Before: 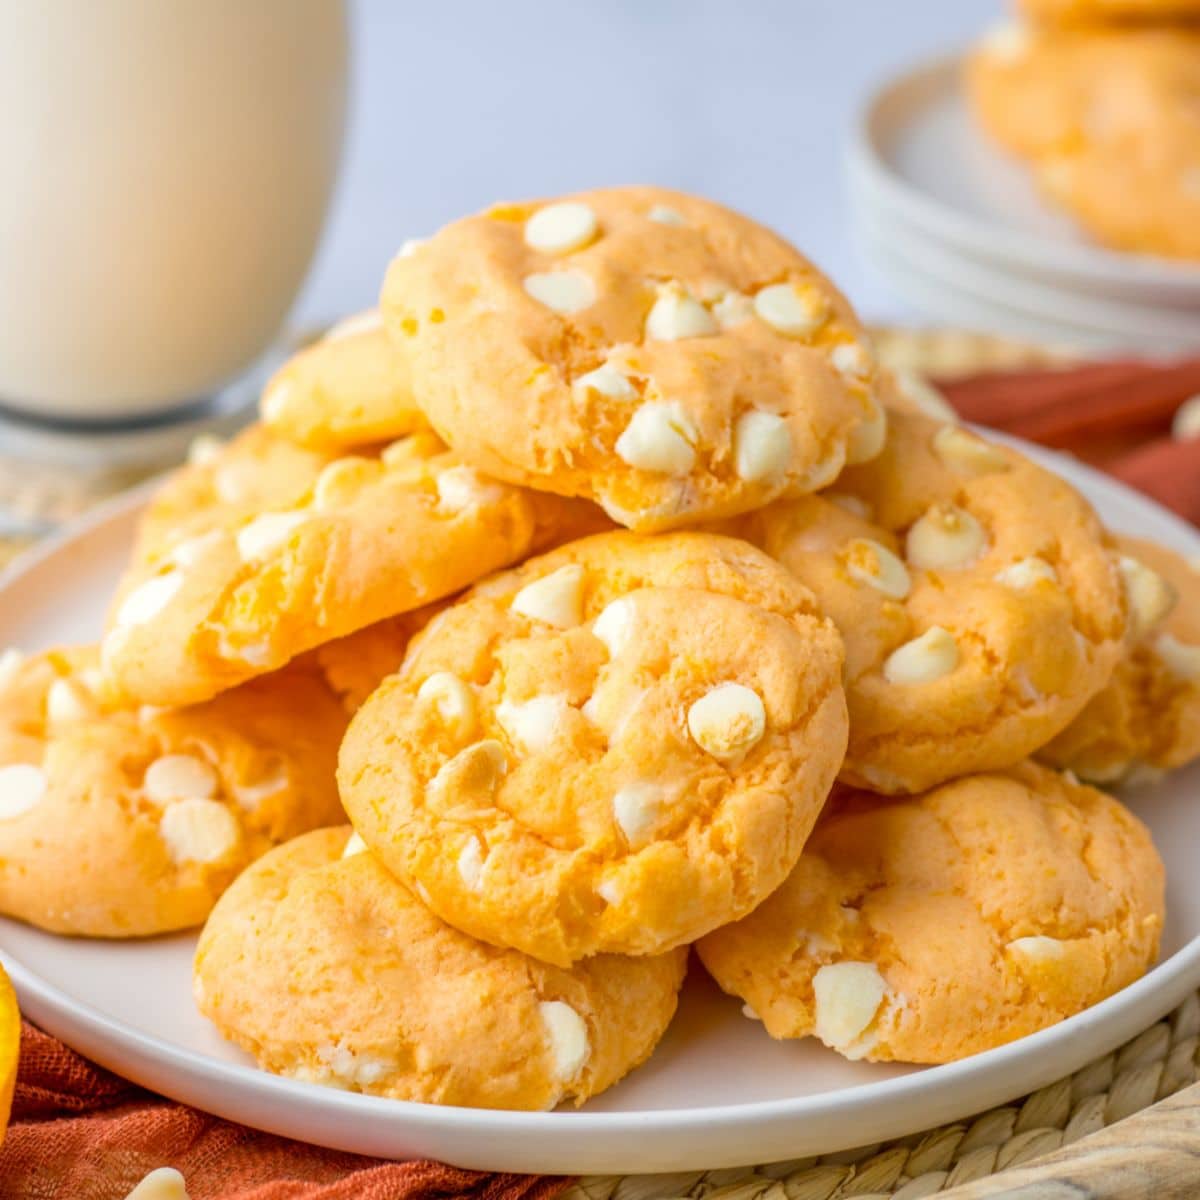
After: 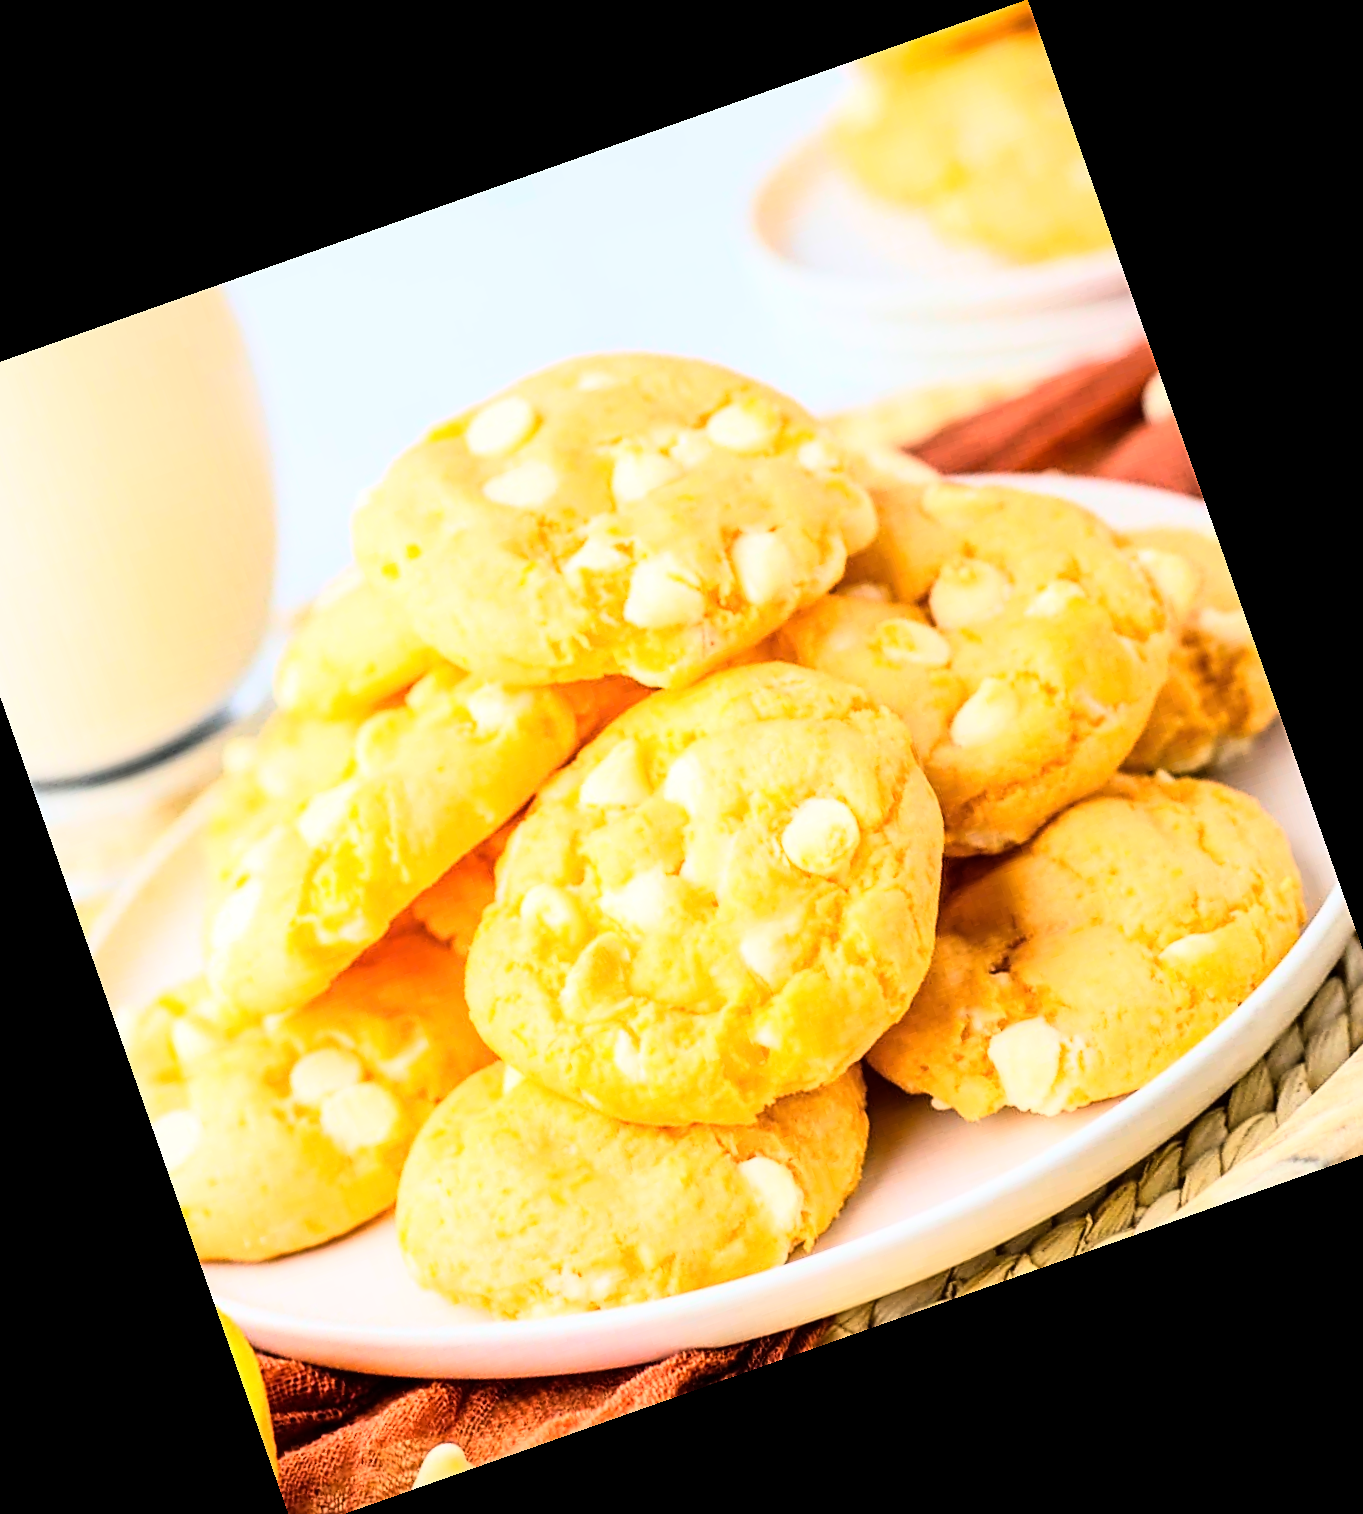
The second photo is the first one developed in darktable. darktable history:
sharpen: on, module defaults
crop and rotate: angle 19.43°, left 6.812%, right 4.125%, bottom 1.087%
rgb curve: curves: ch0 [(0, 0) (0.21, 0.15) (0.24, 0.21) (0.5, 0.75) (0.75, 0.96) (0.89, 0.99) (1, 1)]; ch1 [(0, 0.02) (0.21, 0.13) (0.25, 0.2) (0.5, 0.67) (0.75, 0.9) (0.89, 0.97) (1, 1)]; ch2 [(0, 0.02) (0.21, 0.13) (0.25, 0.2) (0.5, 0.67) (0.75, 0.9) (0.89, 0.97) (1, 1)], compensate middle gray true
